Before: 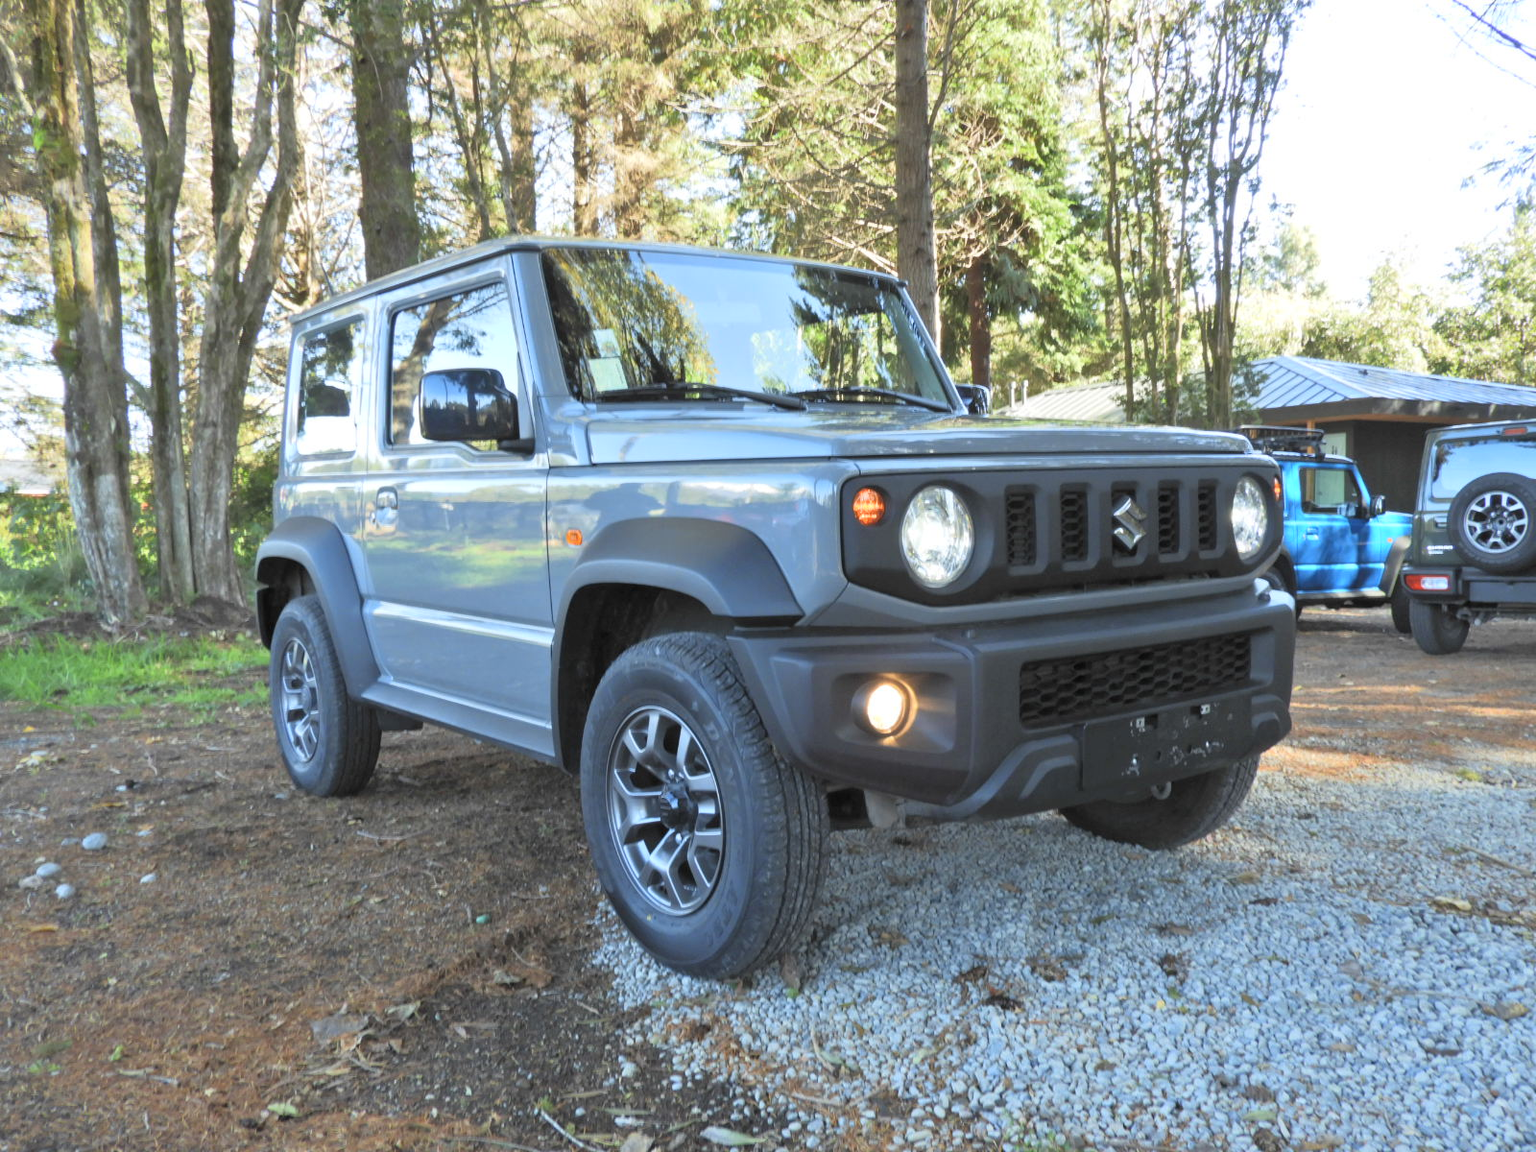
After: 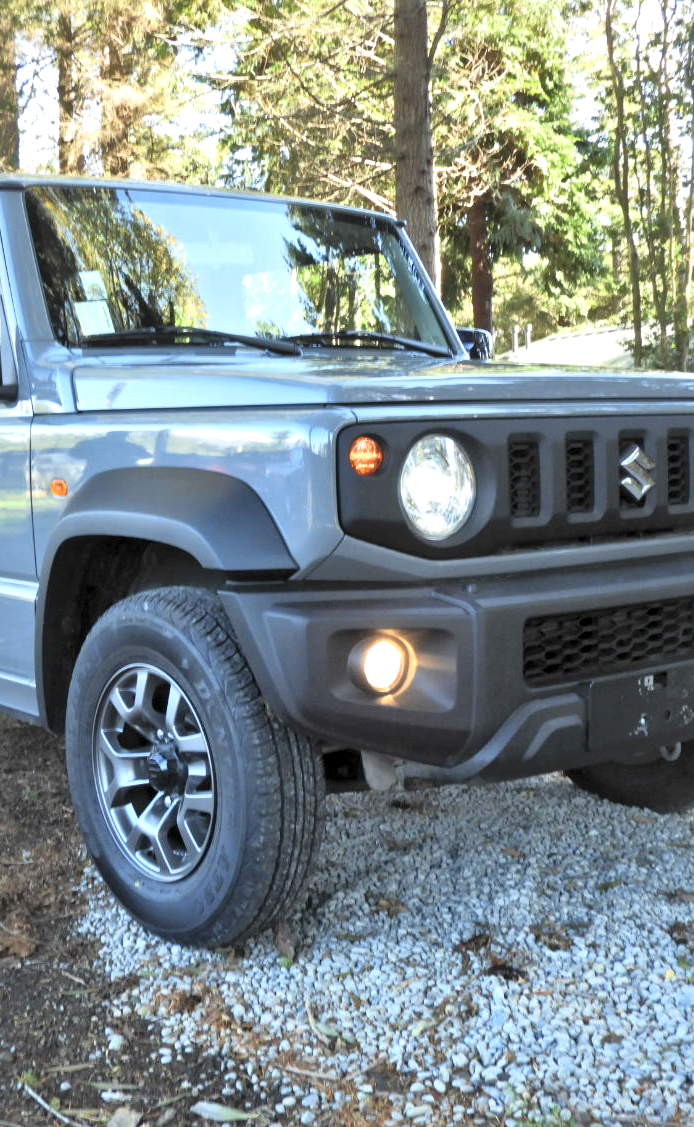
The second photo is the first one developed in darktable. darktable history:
local contrast: mode bilateral grid, contrast 24, coarseness 59, detail 151%, midtone range 0.2
crop: left 33.725%, top 6.015%, right 22.882%
exposure: exposure 0.201 EV, compensate highlight preservation false
